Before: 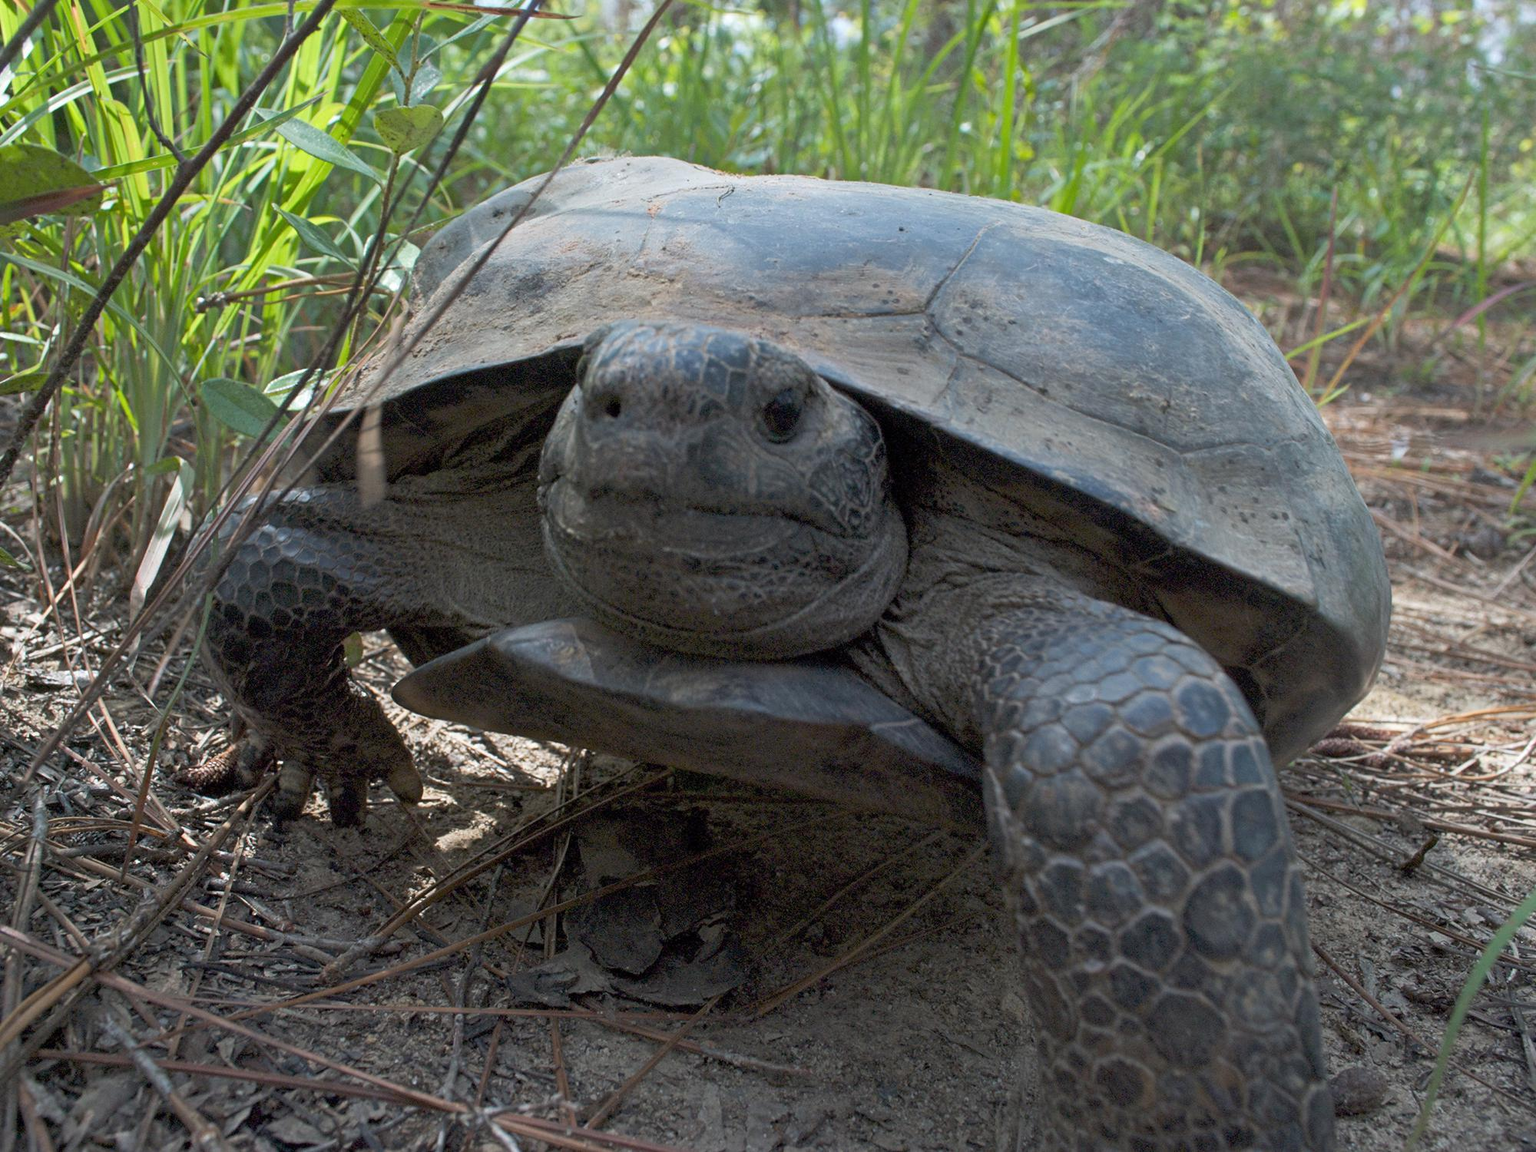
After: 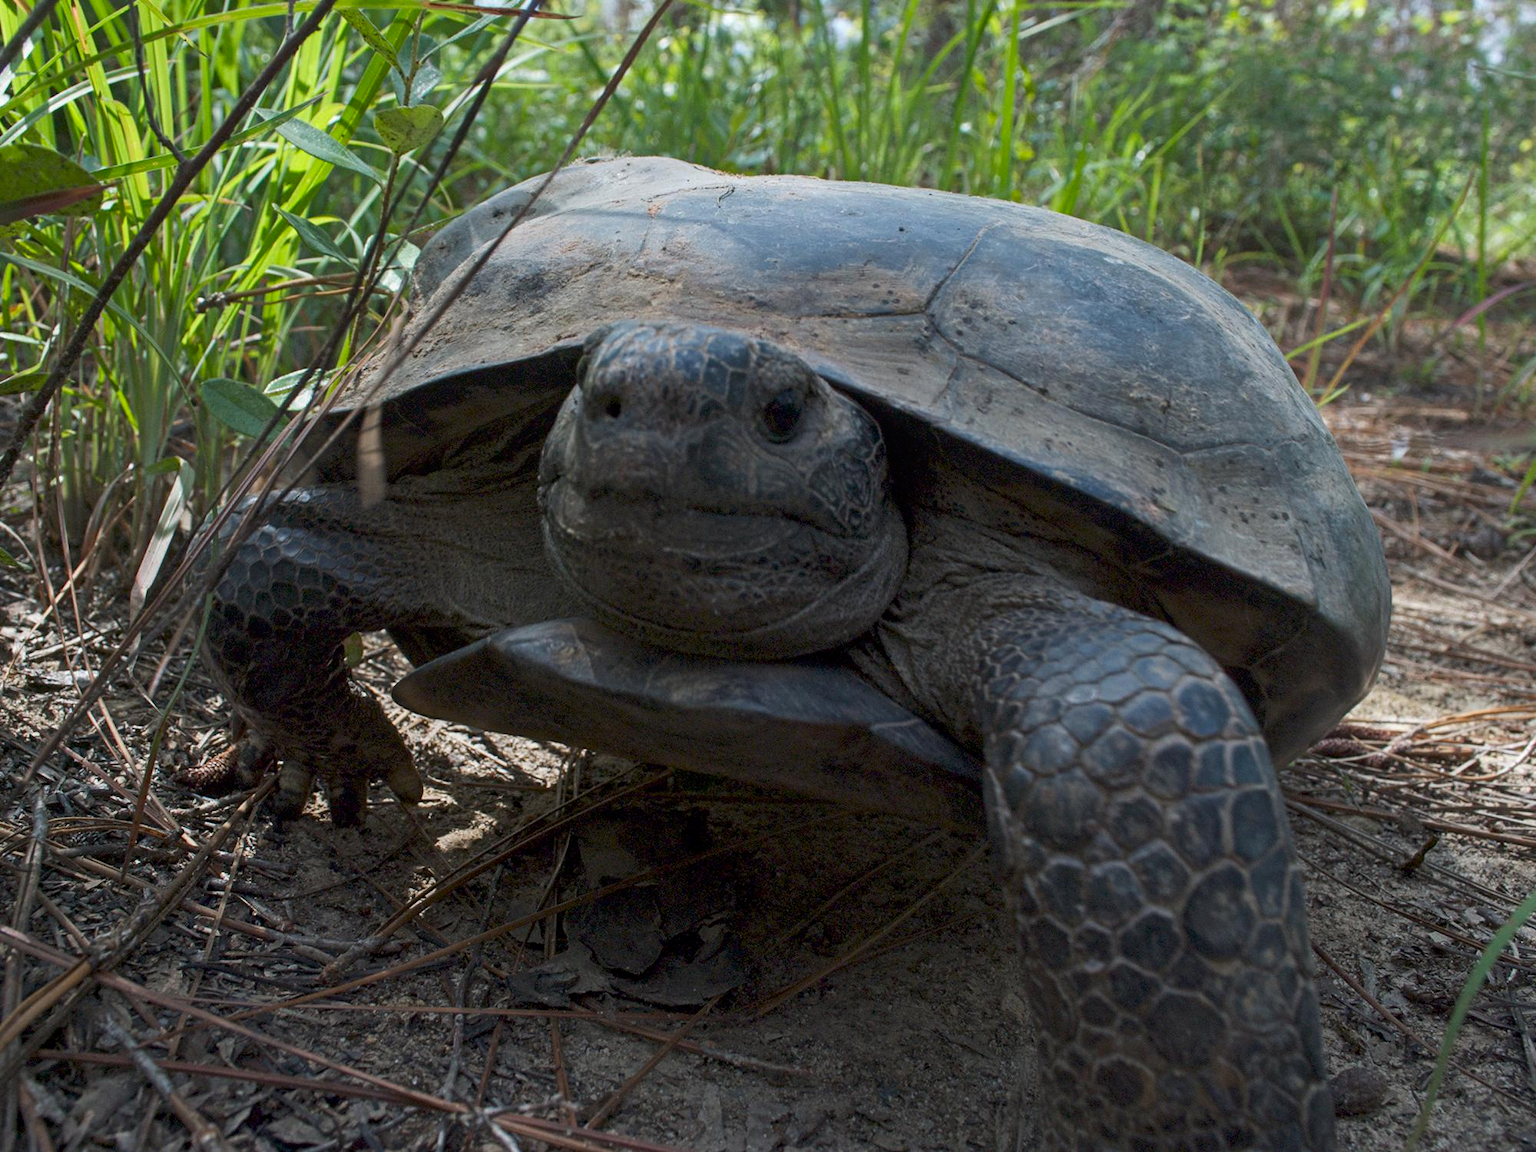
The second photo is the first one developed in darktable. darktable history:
local contrast: detail 110%
contrast brightness saturation: contrast 0.07, brightness -0.13, saturation 0.06
